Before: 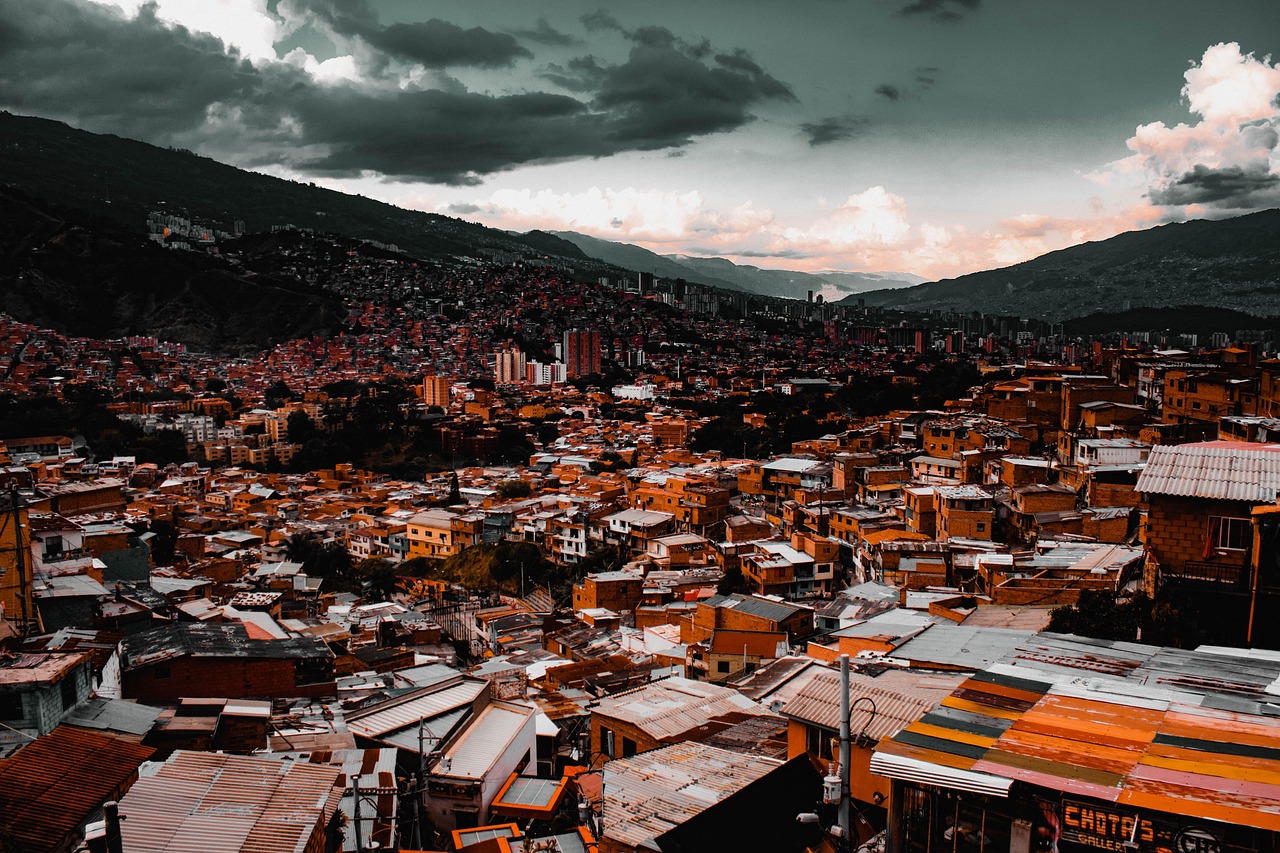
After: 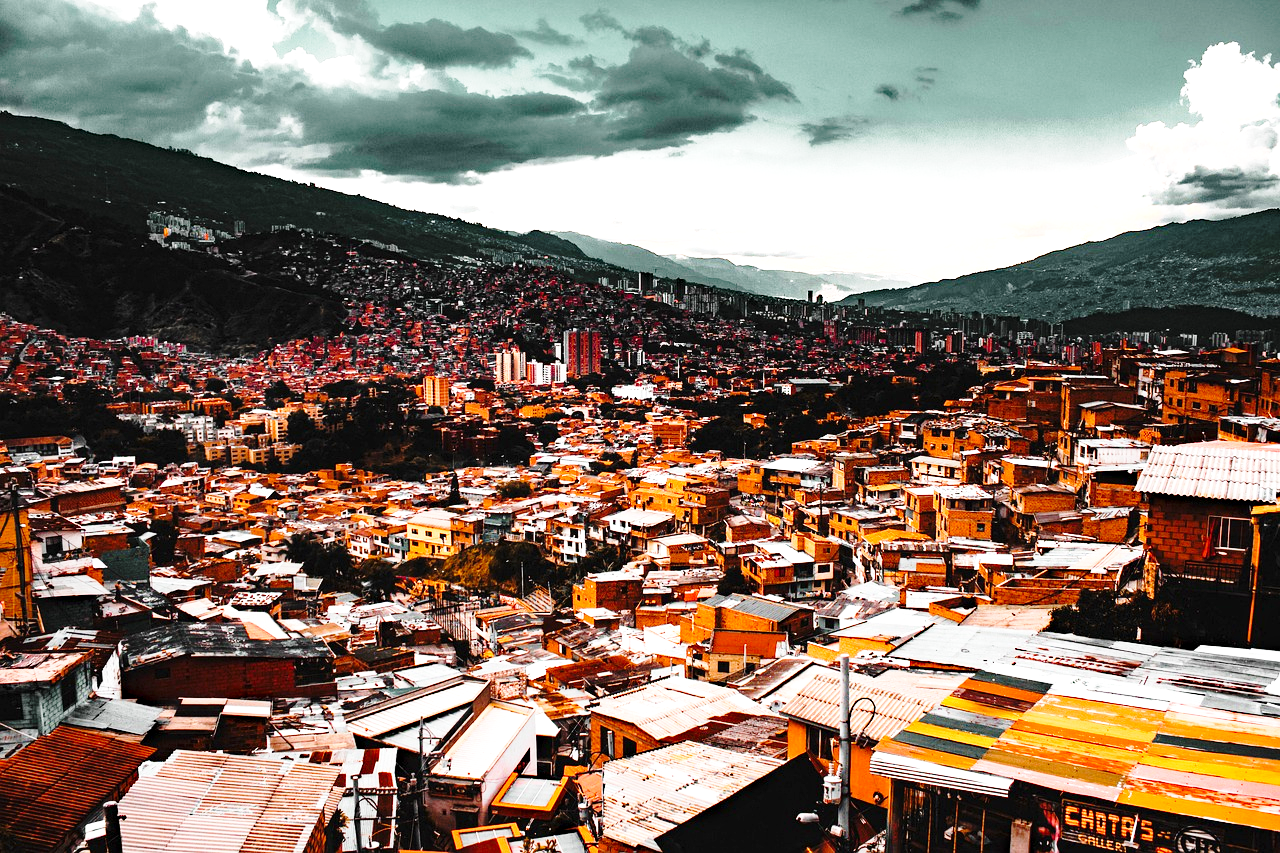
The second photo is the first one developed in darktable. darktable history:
haze removal: compatibility mode true, adaptive false
base curve: curves: ch0 [(0, 0) (0.028, 0.03) (0.121, 0.232) (0.46, 0.748) (0.859, 0.968) (1, 1)], preserve colors none
exposure: black level correction 0, exposure 1.1 EV, compensate highlight preservation false
